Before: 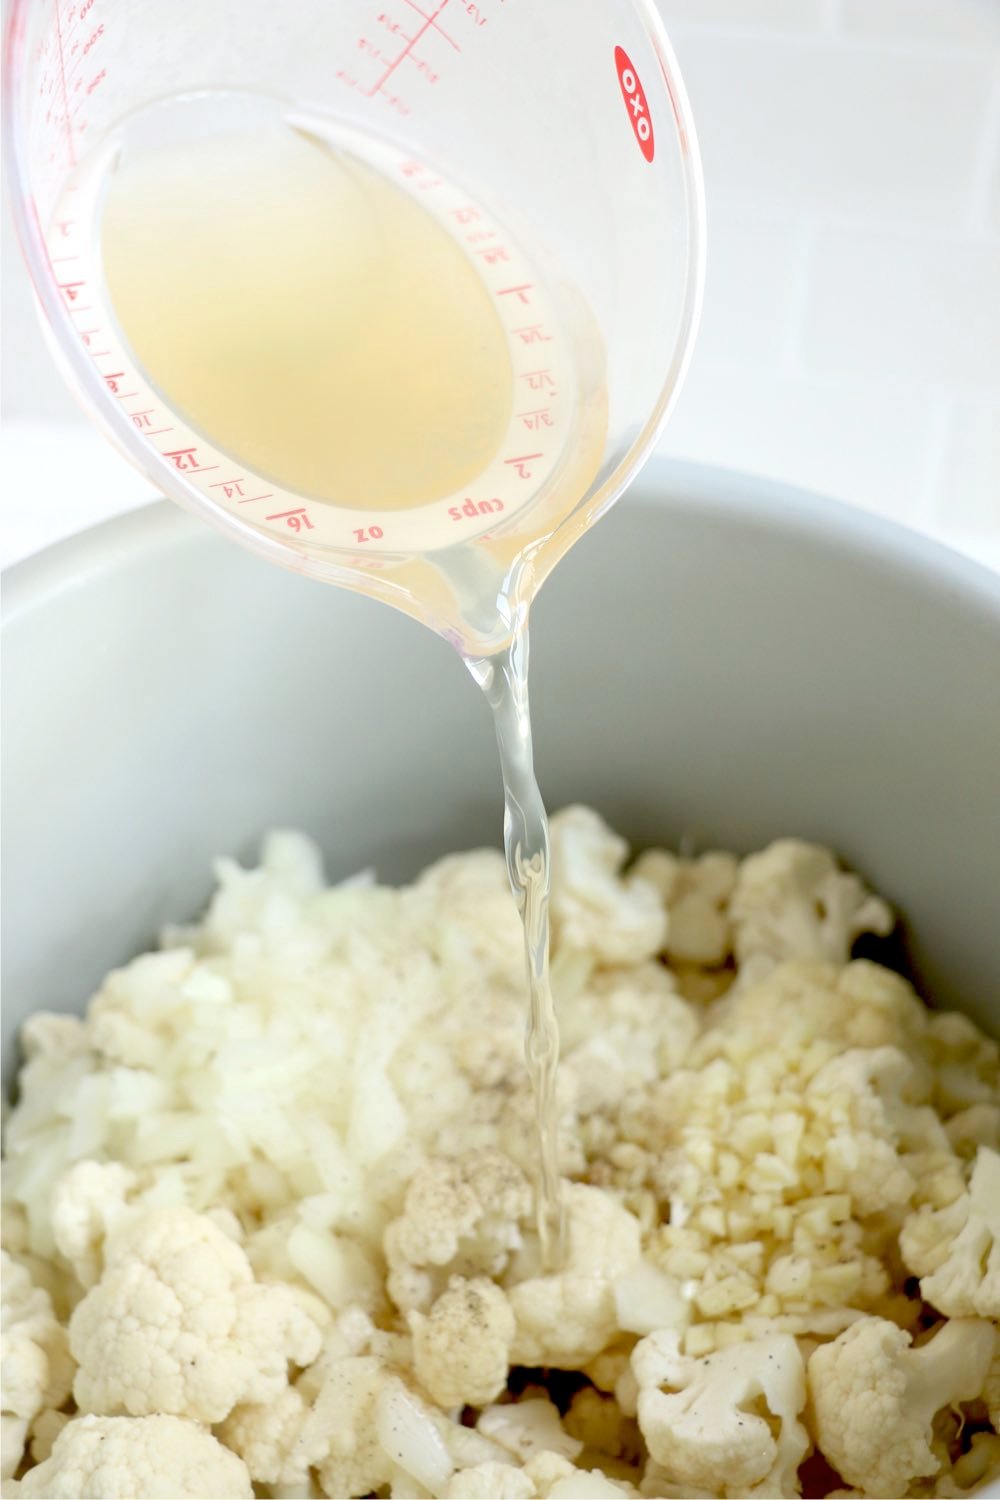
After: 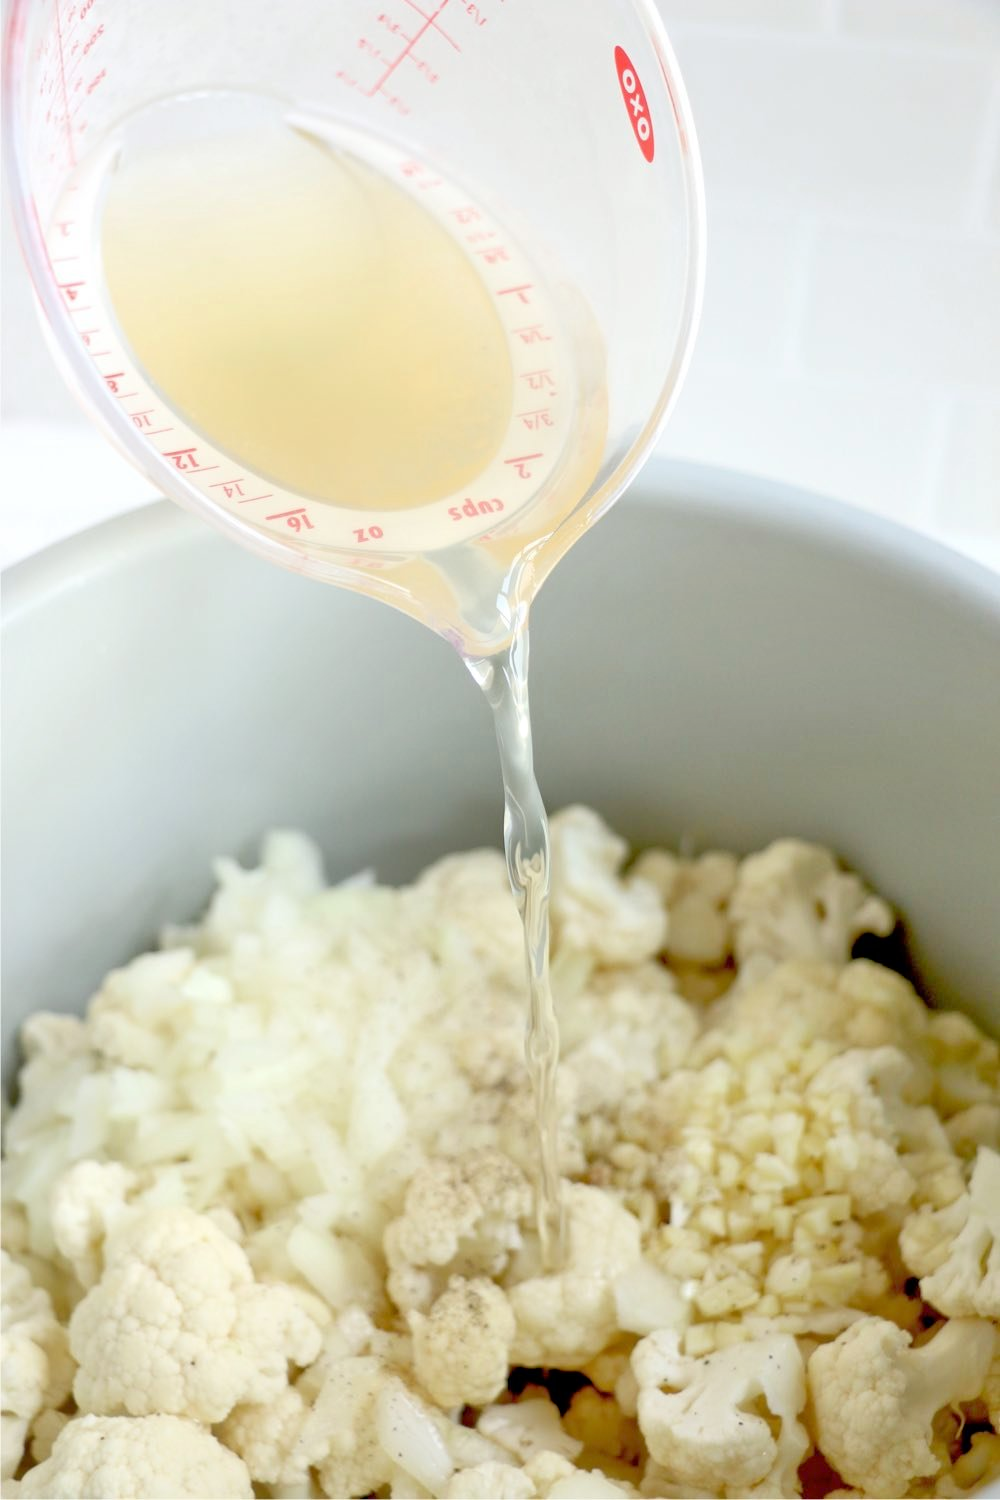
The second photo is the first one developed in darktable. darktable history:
tone equalizer: -7 EV 0.145 EV, -6 EV 0.61 EV, -5 EV 1.19 EV, -4 EV 1.35 EV, -3 EV 1.14 EV, -2 EV 0.6 EV, -1 EV 0.156 EV
